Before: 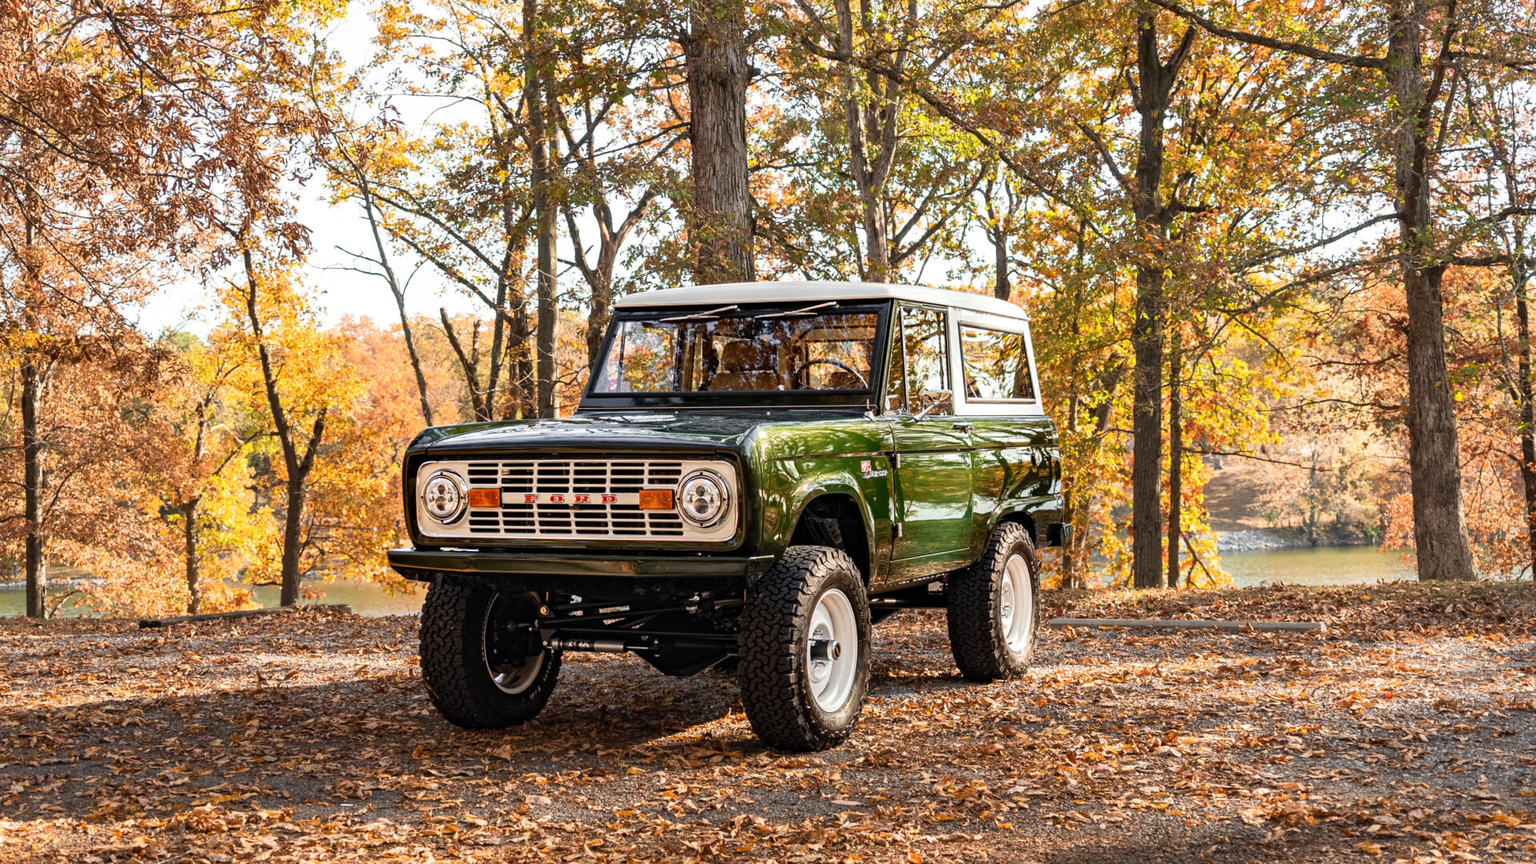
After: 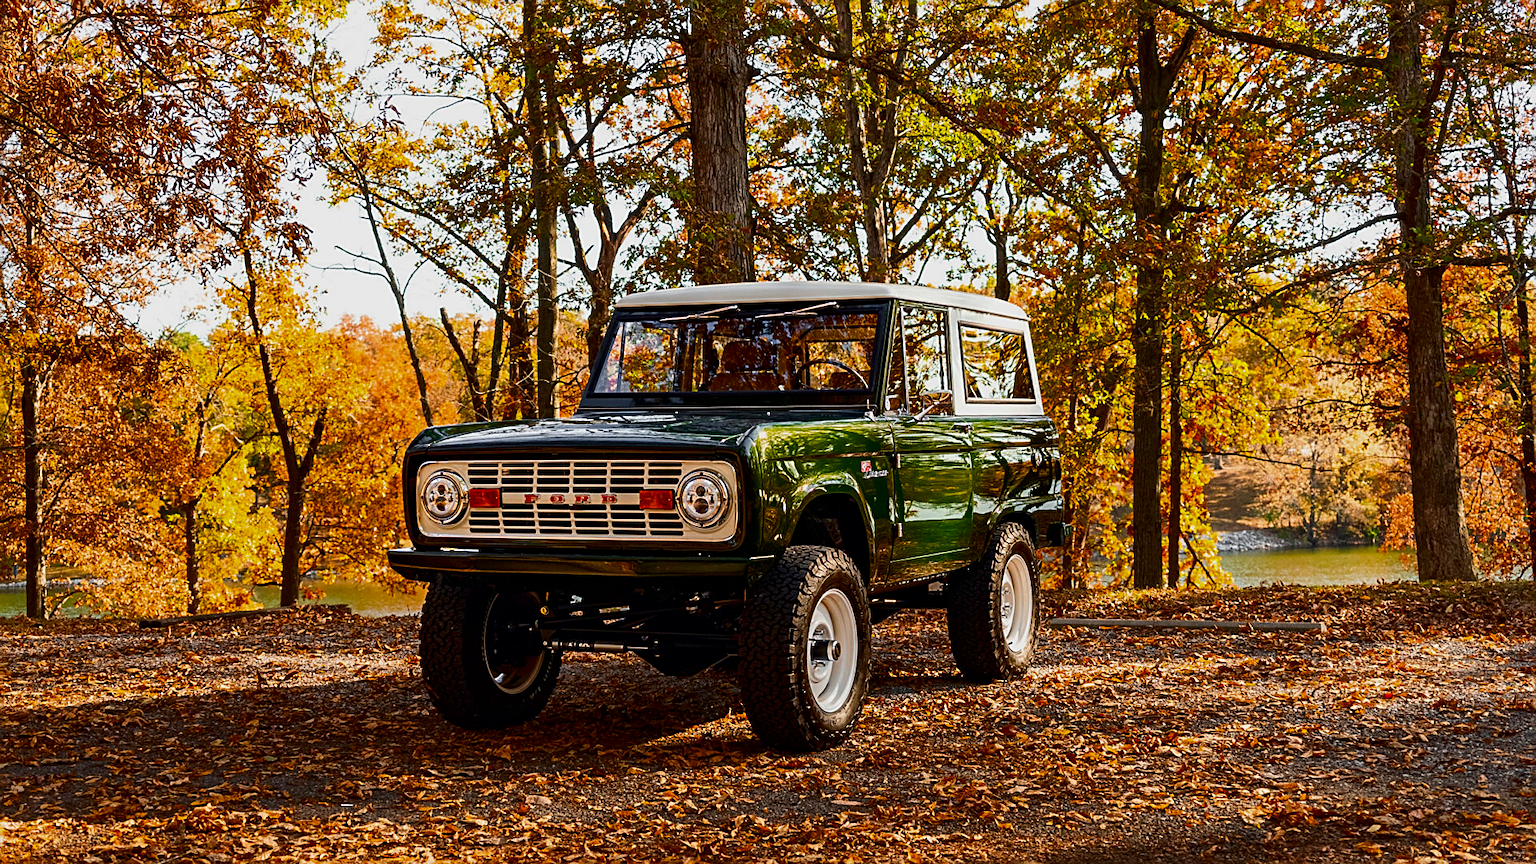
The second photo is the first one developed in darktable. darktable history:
sharpen: on, module defaults
exposure: exposure -0.236 EV, compensate highlight preservation false
contrast brightness saturation: contrast 0.1, brightness -0.271, saturation 0.139
color balance rgb: perceptual saturation grading › global saturation 30.499%, global vibrance 25.133%
